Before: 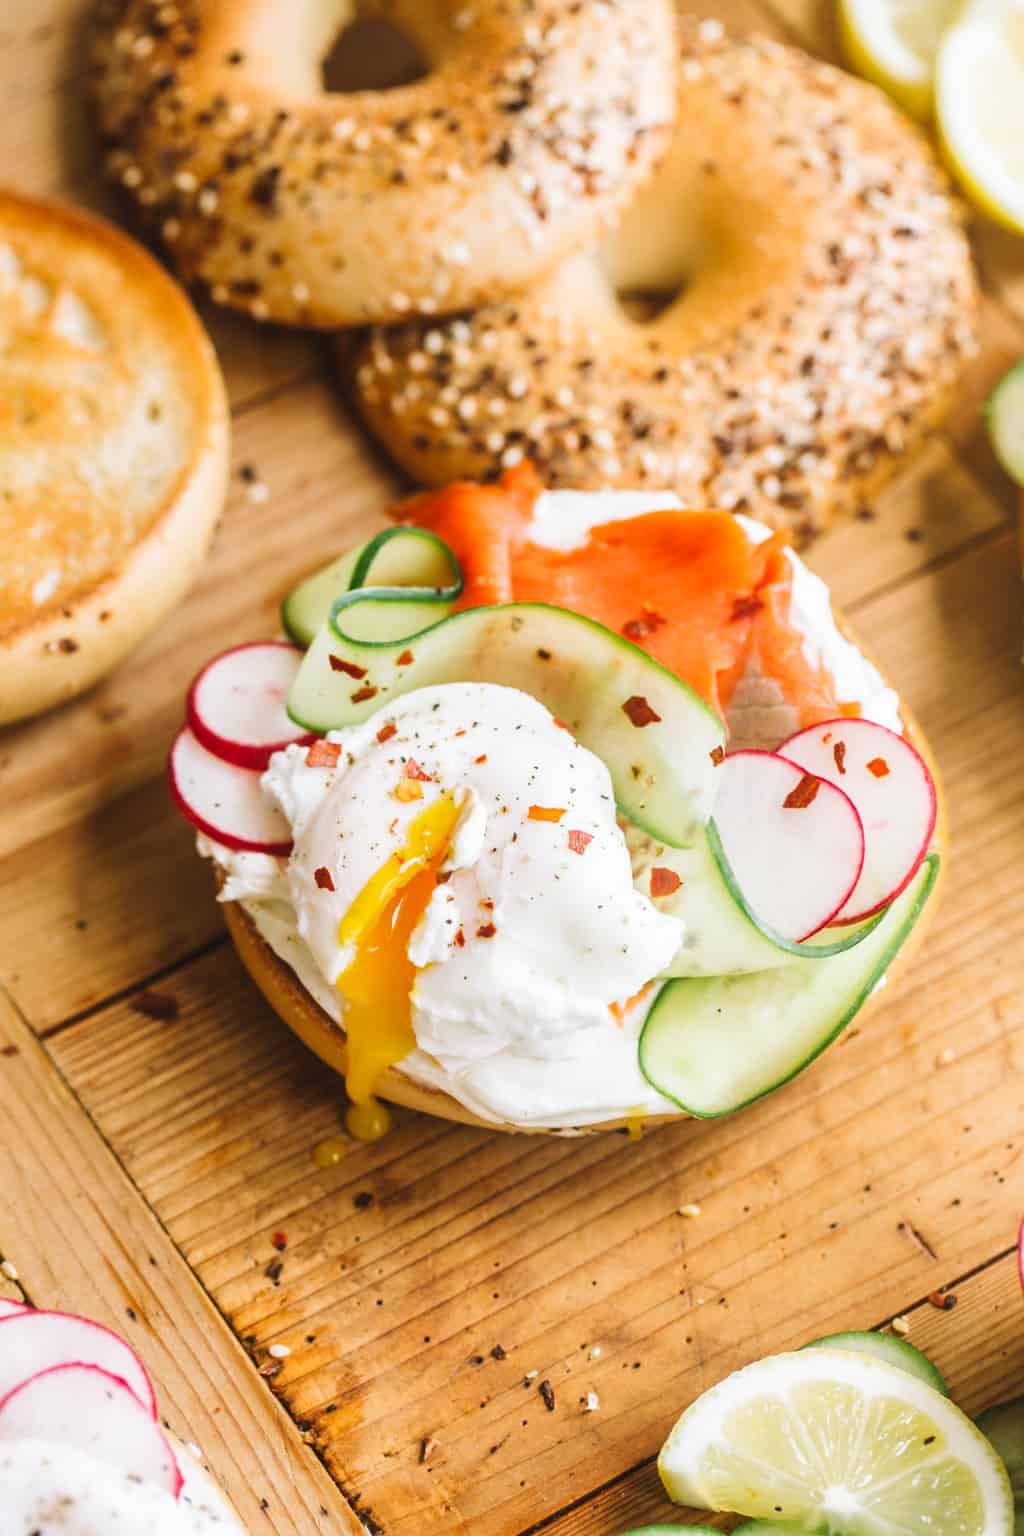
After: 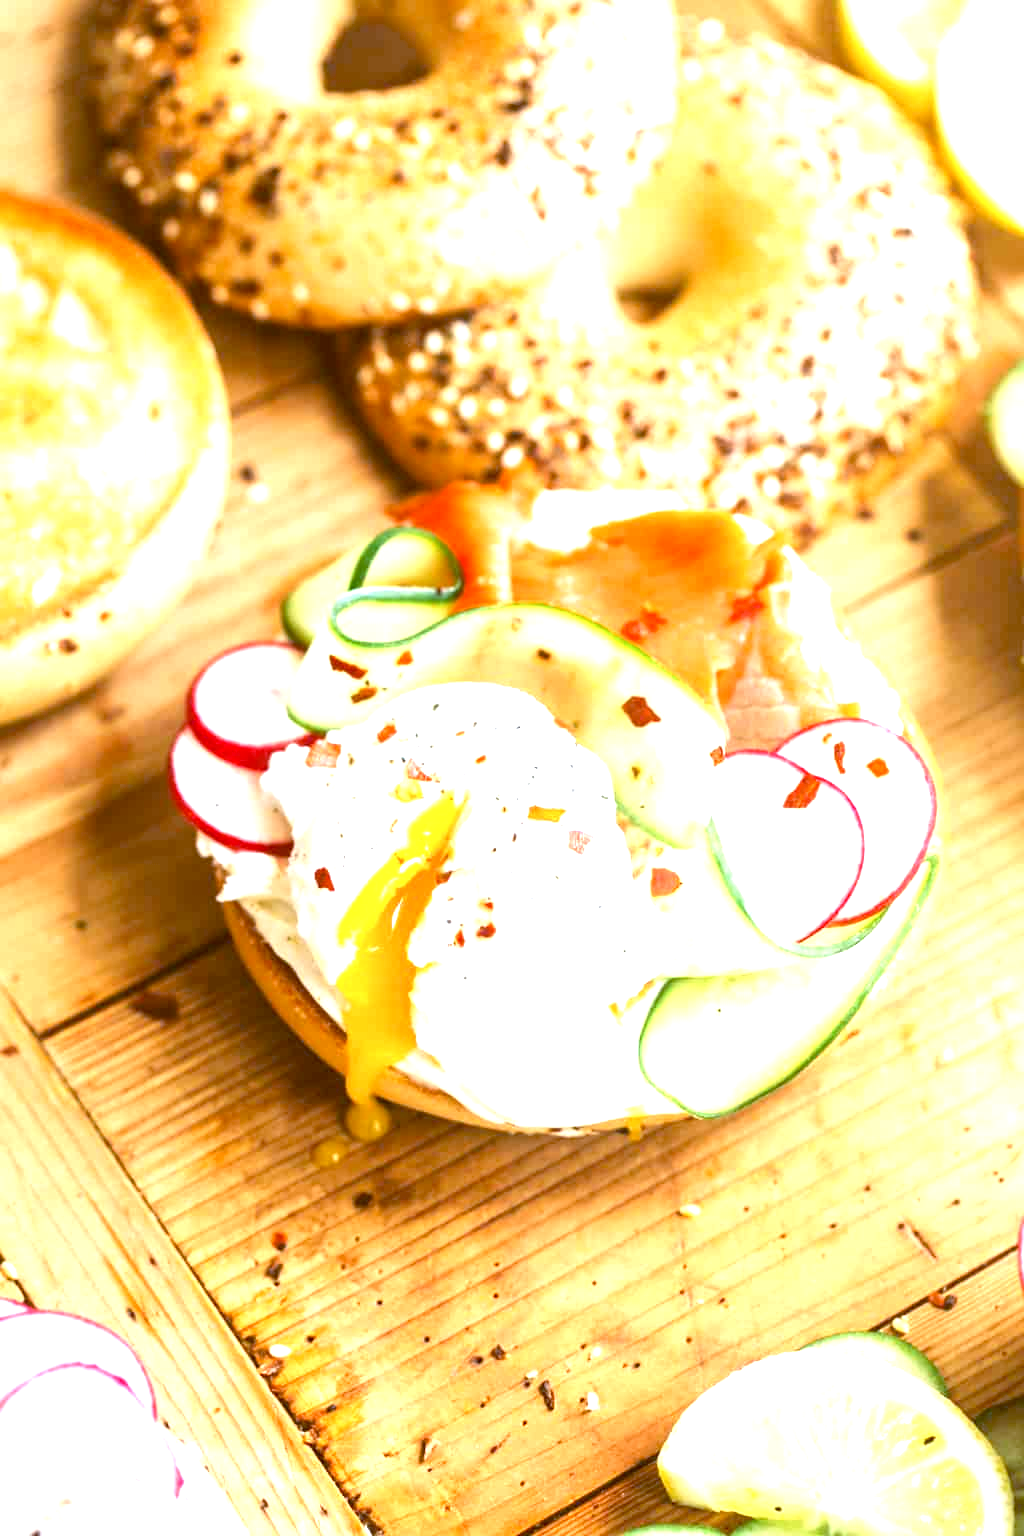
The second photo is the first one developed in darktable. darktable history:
color balance: lift [1, 1.015, 1.004, 0.985], gamma [1, 0.958, 0.971, 1.042], gain [1, 0.956, 0.977, 1.044]
exposure: black level correction 0, exposure 1.2 EV, compensate exposure bias true, compensate highlight preservation false
